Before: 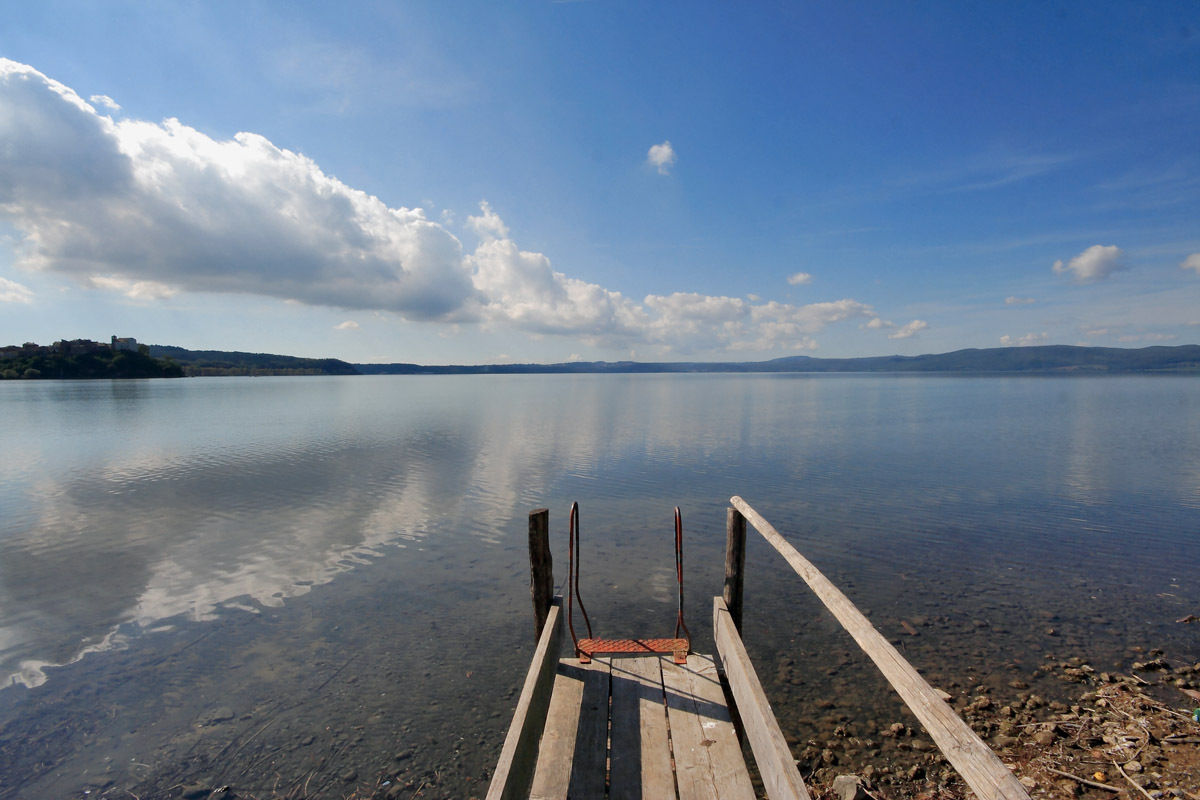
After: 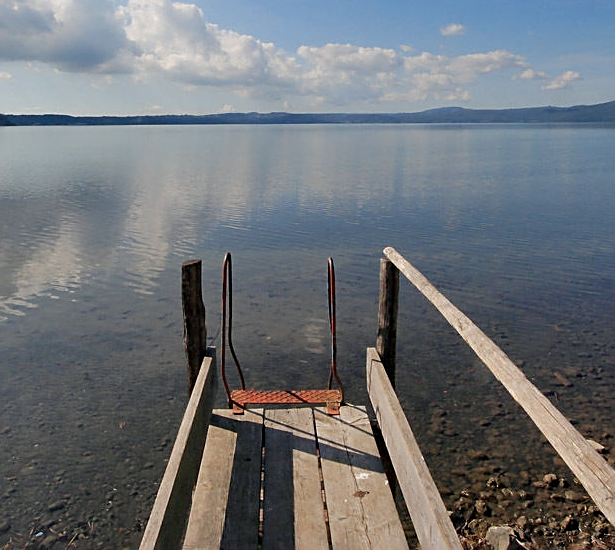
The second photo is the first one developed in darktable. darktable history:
crop and rotate: left 28.926%, top 31.16%, right 19.823%
sharpen: on, module defaults
